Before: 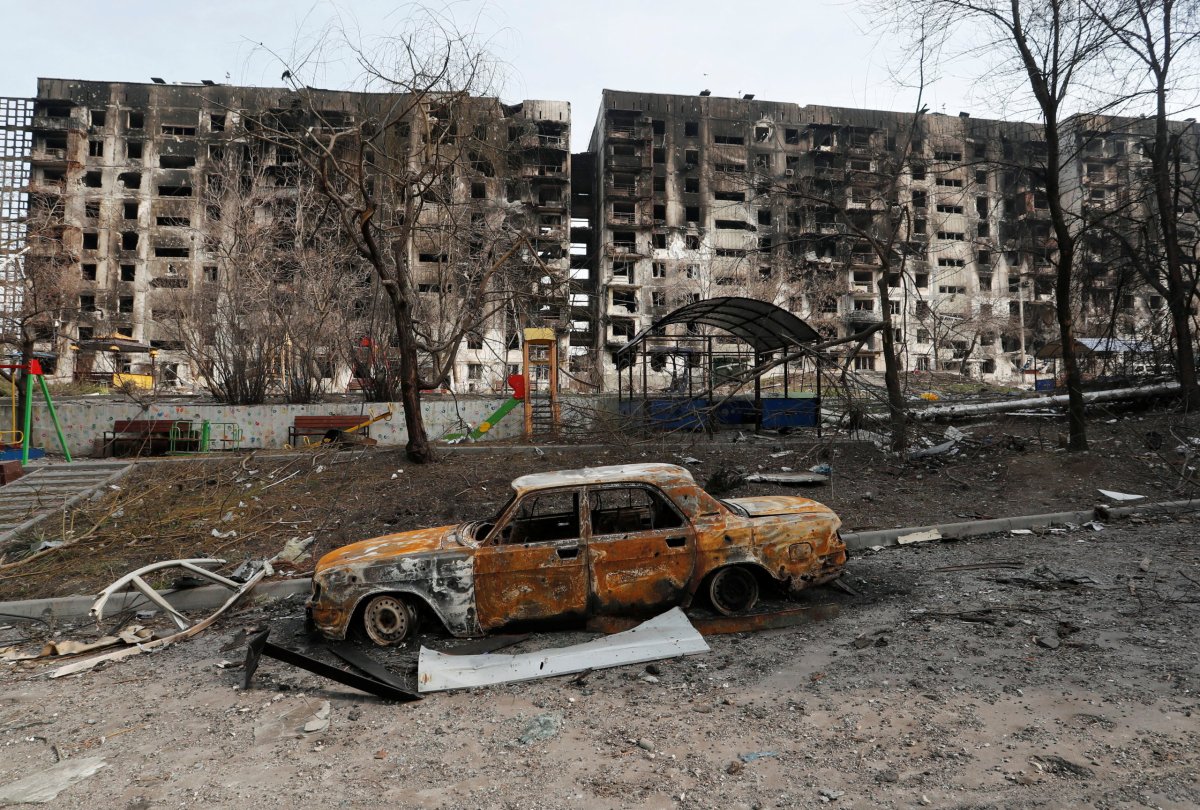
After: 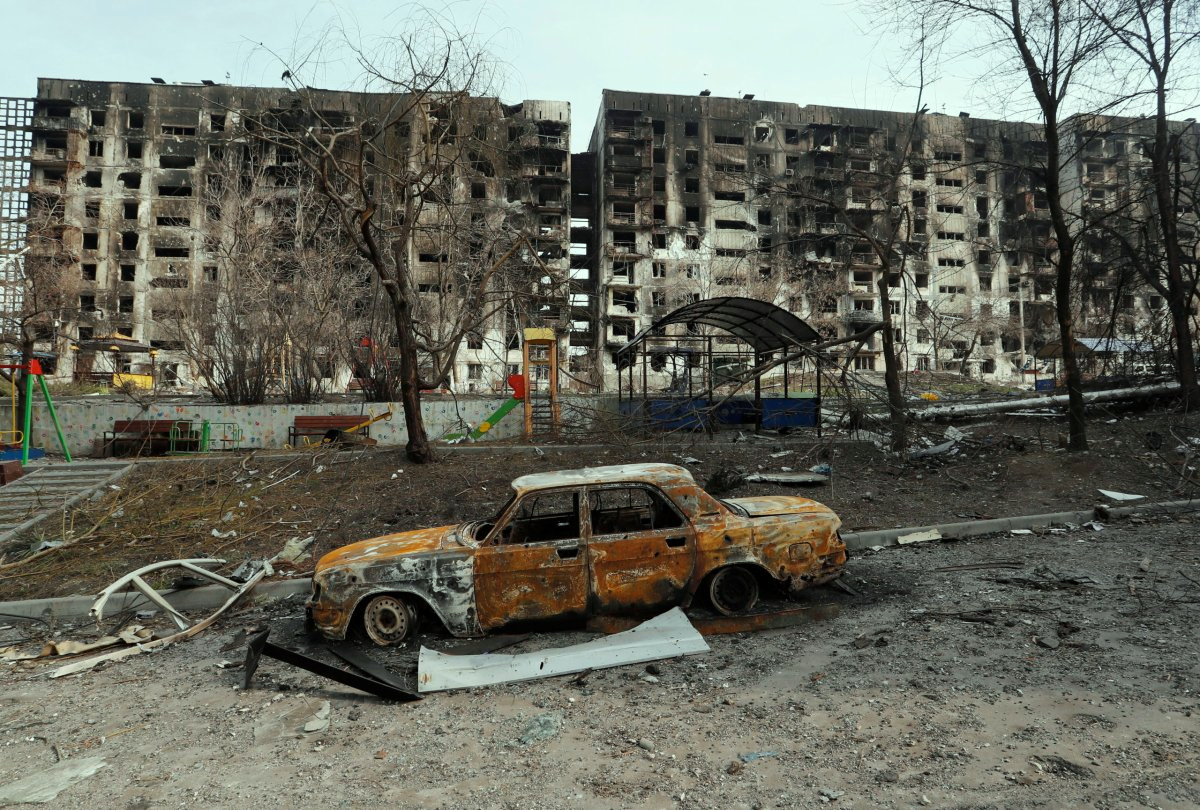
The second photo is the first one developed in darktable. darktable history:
color correction: highlights a* -8.42, highlights b* 3.42
